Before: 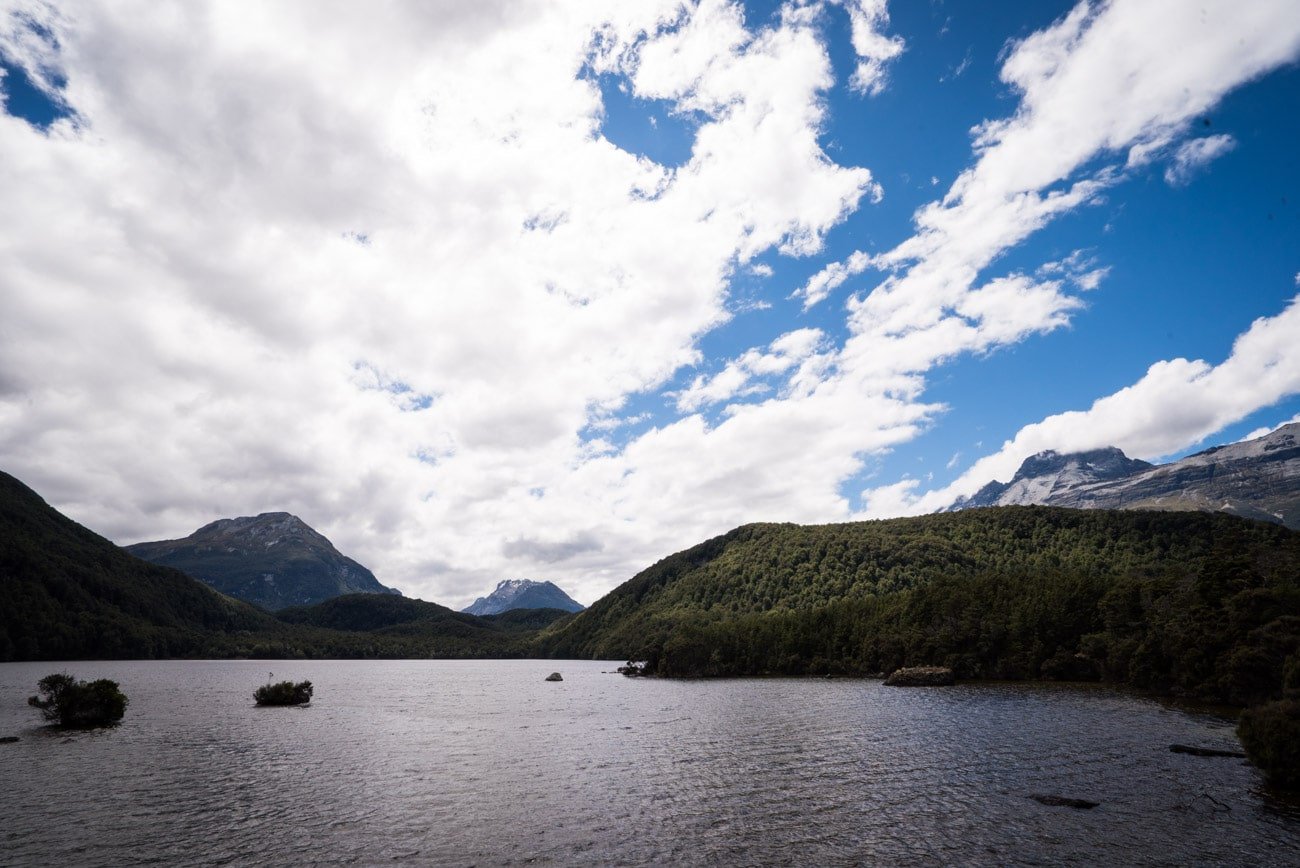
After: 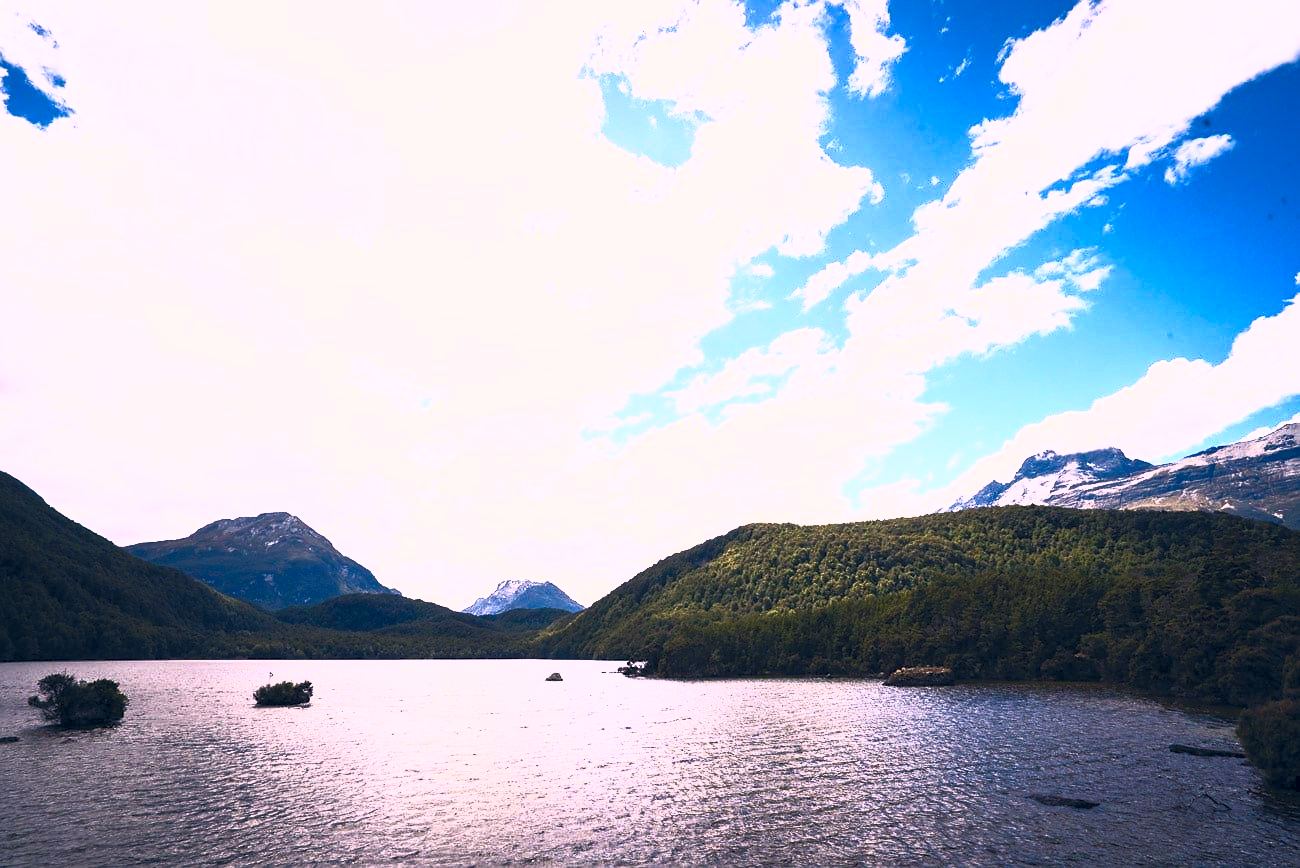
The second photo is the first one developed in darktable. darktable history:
sharpen: radius 1.008, threshold 0.915
contrast brightness saturation: contrast 0.998, brightness 0.993, saturation 0.986
color correction: highlights a* 14.22, highlights b* 6.13, shadows a* -5.07, shadows b* -15.32, saturation 0.85
